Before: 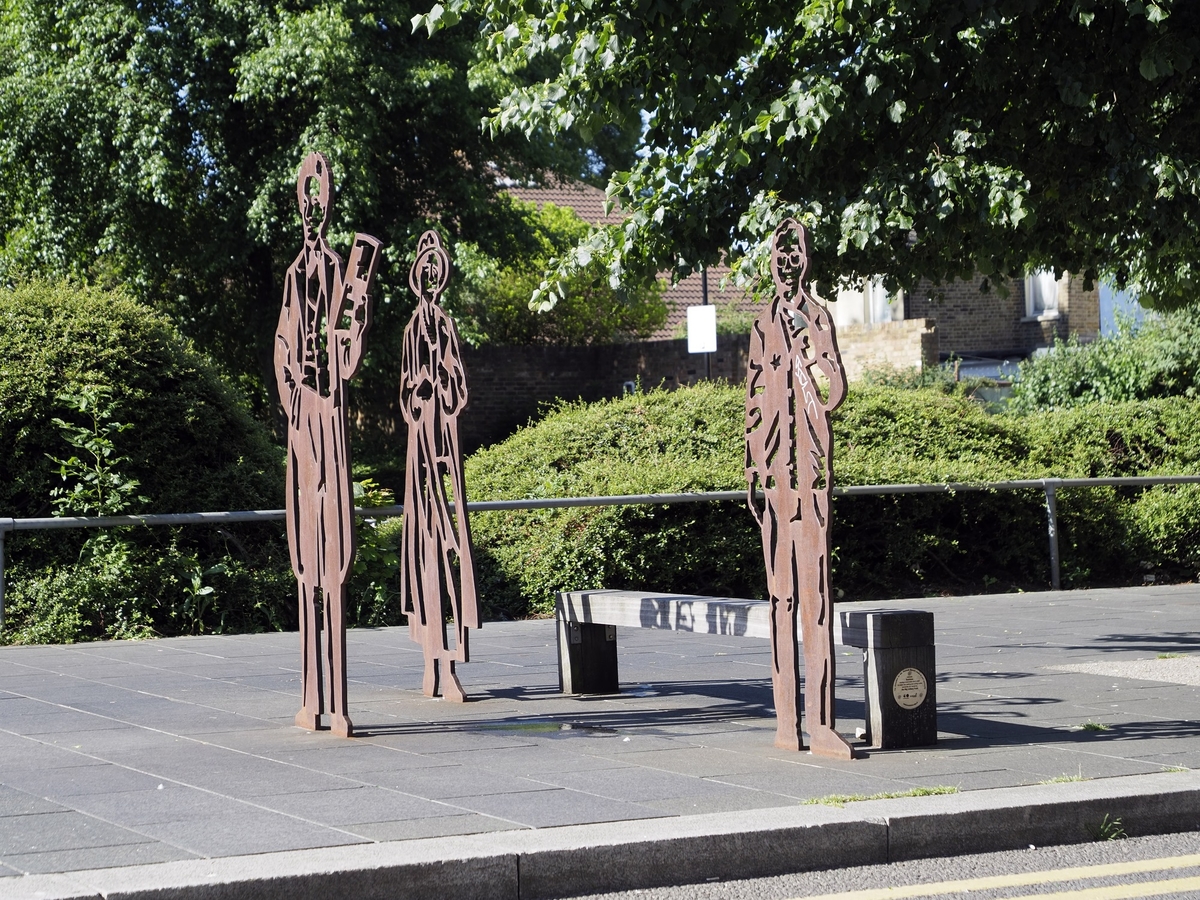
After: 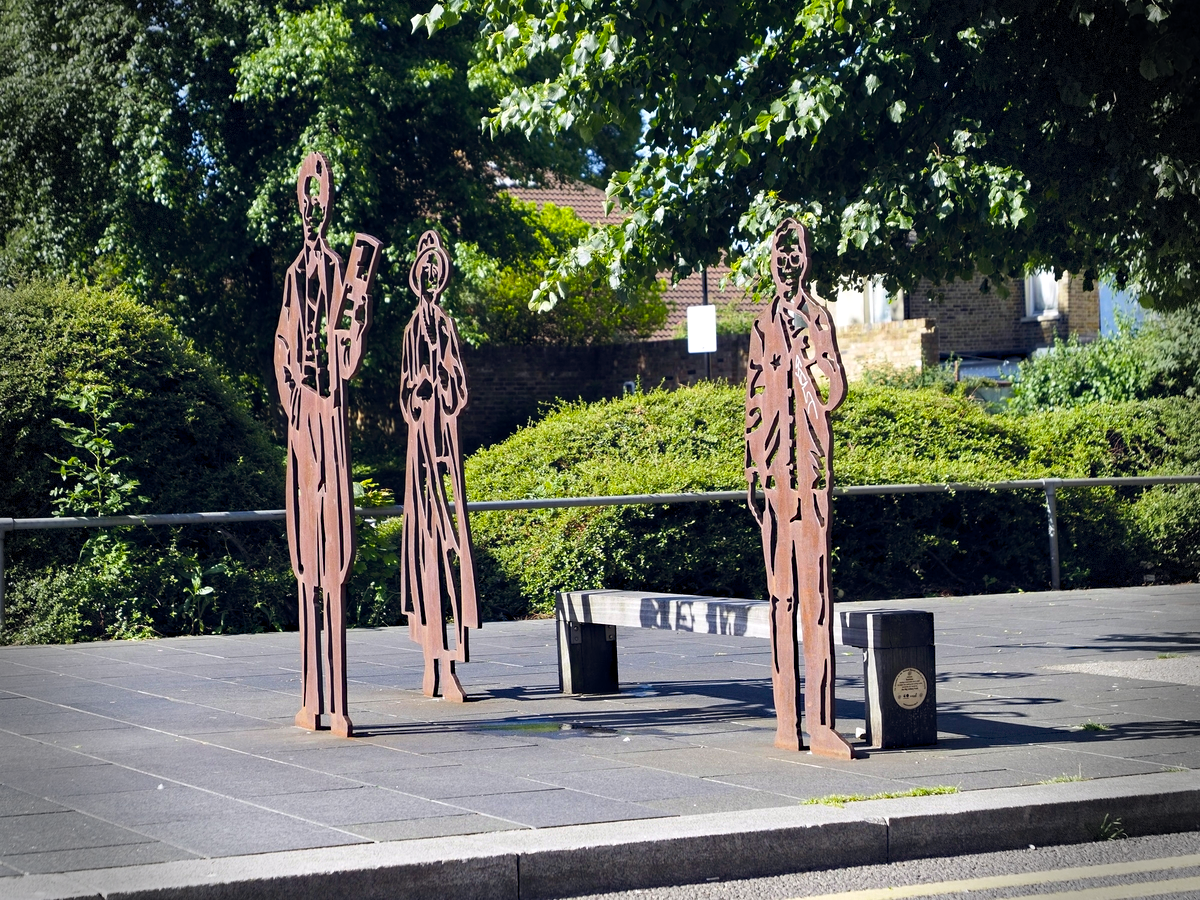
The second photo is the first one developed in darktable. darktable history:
vignetting: fall-off radius 32.69%, dithering 8-bit output
color balance rgb: highlights gain › luminance 15.048%, global offset › chroma 0.062%, global offset › hue 253.51°, linear chroma grading › global chroma 9.836%, perceptual saturation grading › global saturation 25.64%
haze removal: adaptive false
